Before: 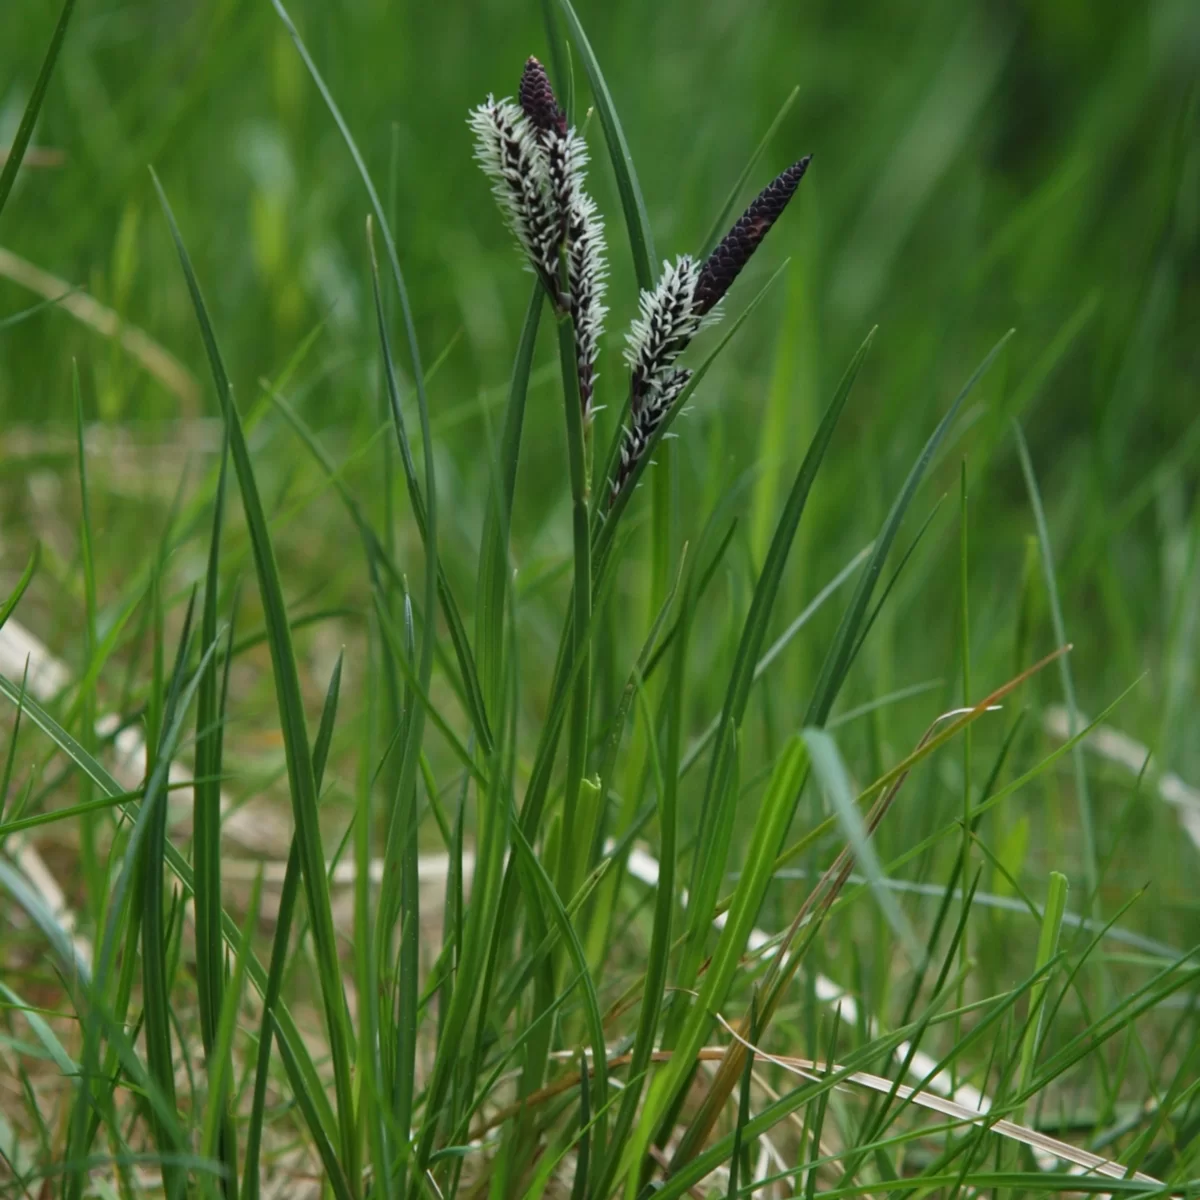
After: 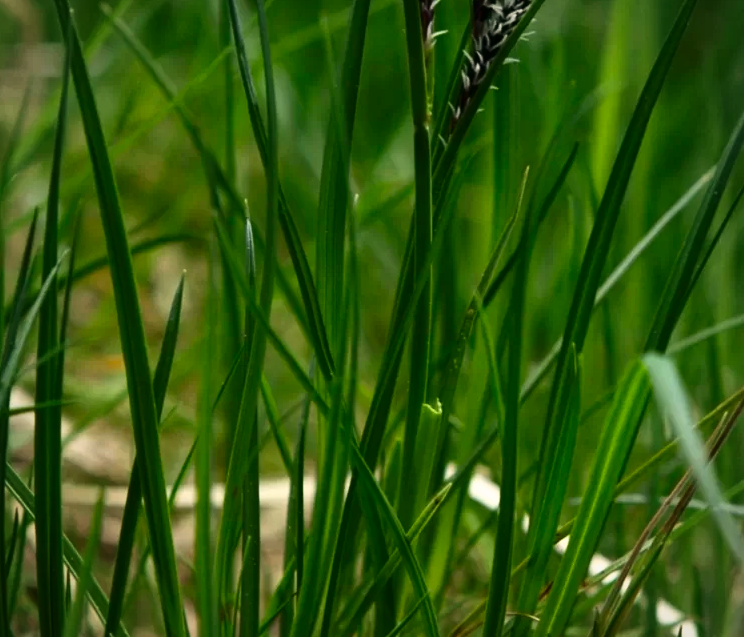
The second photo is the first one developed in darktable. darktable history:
white balance: red 1.045, blue 0.932
tone curve: curves: ch0 [(0, 0) (0.003, 0.002) (0.011, 0.009) (0.025, 0.021) (0.044, 0.037) (0.069, 0.058) (0.1, 0.083) (0.136, 0.122) (0.177, 0.165) (0.224, 0.216) (0.277, 0.277) (0.335, 0.344) (0.399, 0.418) (0.468, 0.499) (0.543, 0.586) (0.623, 0.679) (0.709, 0.779) (0.801, 0.877) (0.898, 0.977) (1, 1)], preserve colors none
contrast brightness saturation: contrast 0.2, brightness -0.11, saturation 0.1
crop: left 13.312%, top 31.28%, right 24.627%, bottom 15.582%
vignetting: fall-off radius 93.87%
